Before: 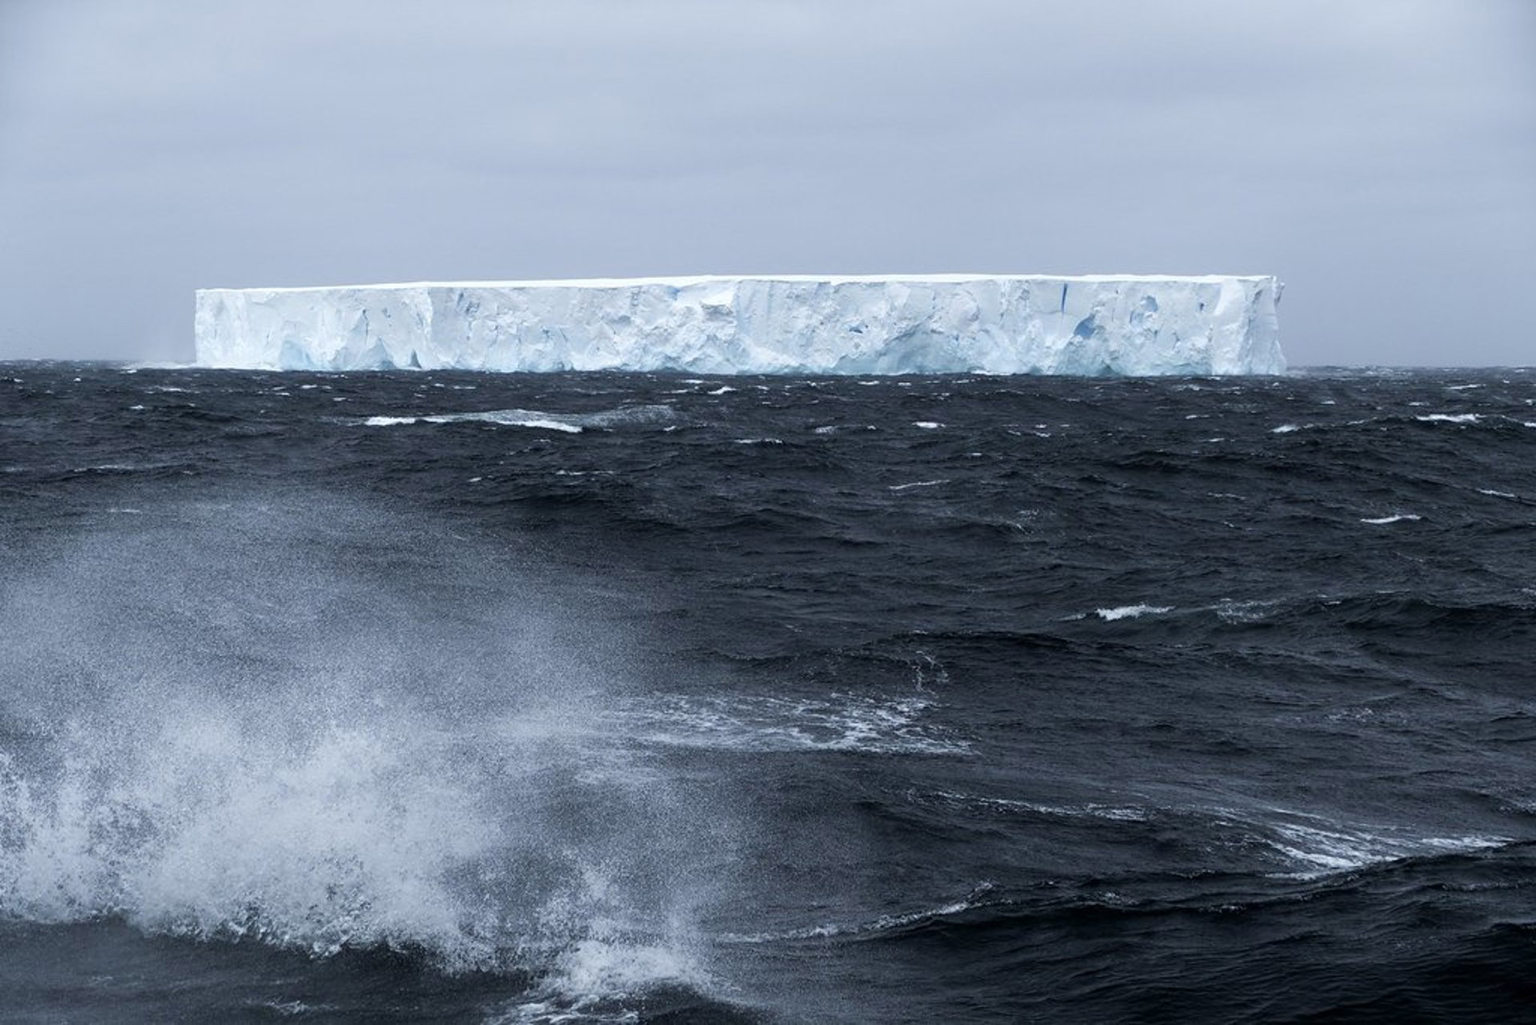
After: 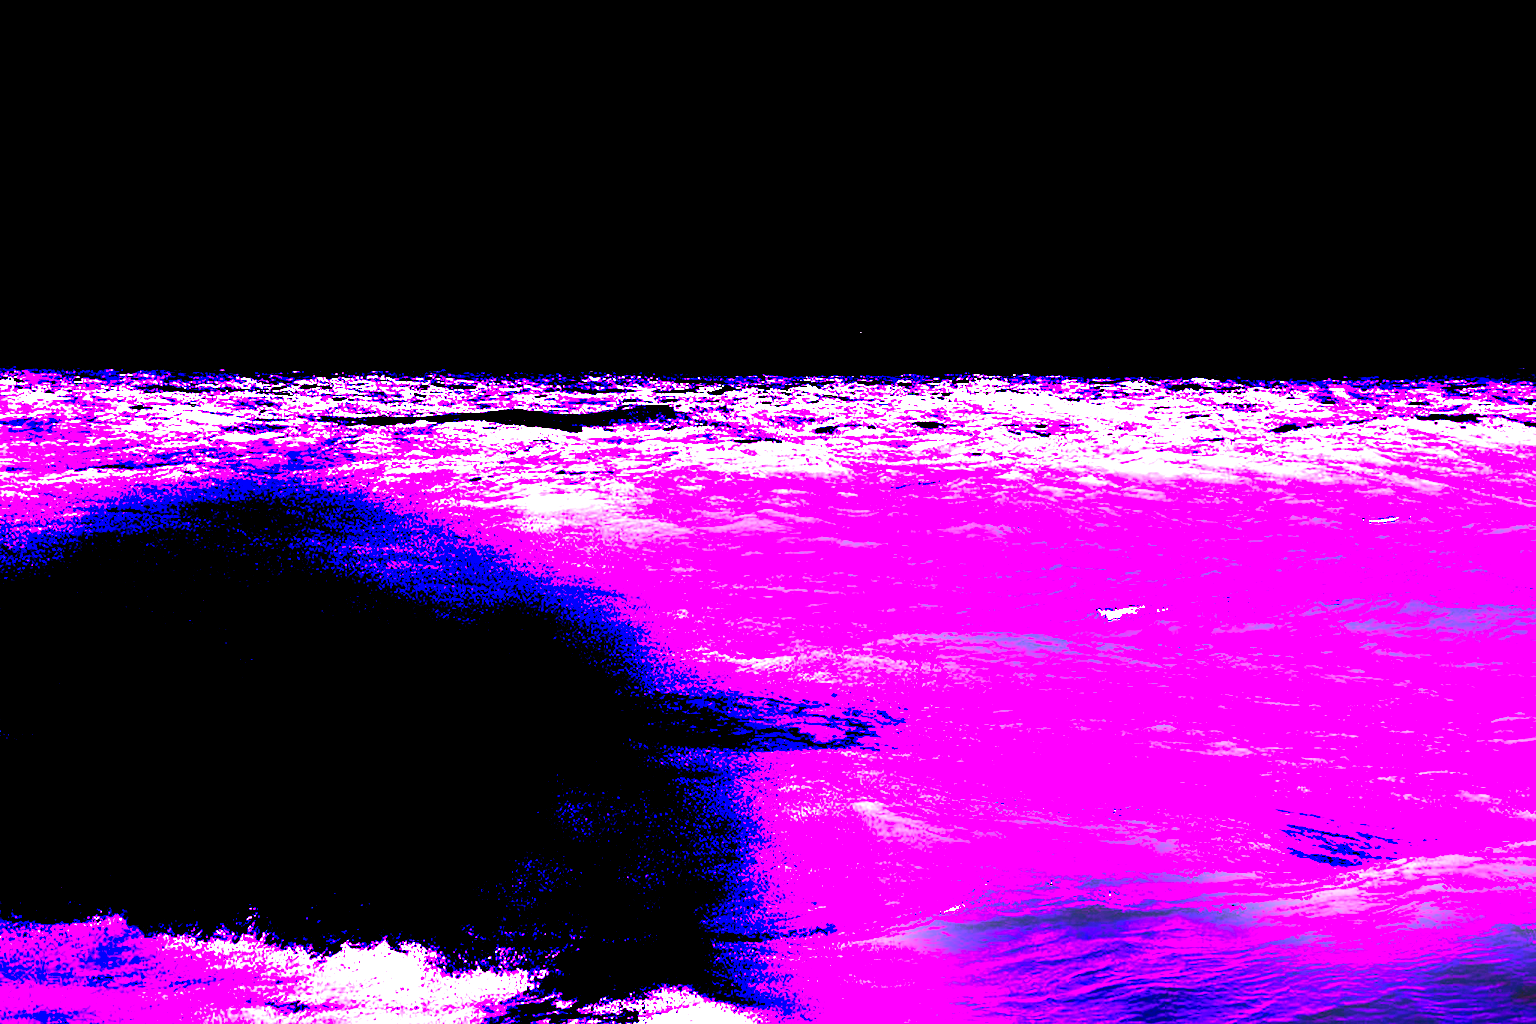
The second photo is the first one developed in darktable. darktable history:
local contrast: mode bilateral grid, contrast 20, coarseness 50, detail 120%, midtone range 0.2
bloom: threshold 82.5%, strength 16.25%
color zones: curves: ch0 [(0, 0.613) (0.01, 0.613) (0.245, 0.448) (0.498, 0.529) (0.642, 0.665) (0.879, 0.777) (0.99, 0.613)]; ch1 [(0, 0) (0.143, 0) (0.286, 0) (0.429, 0) (0.571, 0) (0.714, 0) (0.857, 0)], mix -131.09%
white balance: red 8, blue 8
